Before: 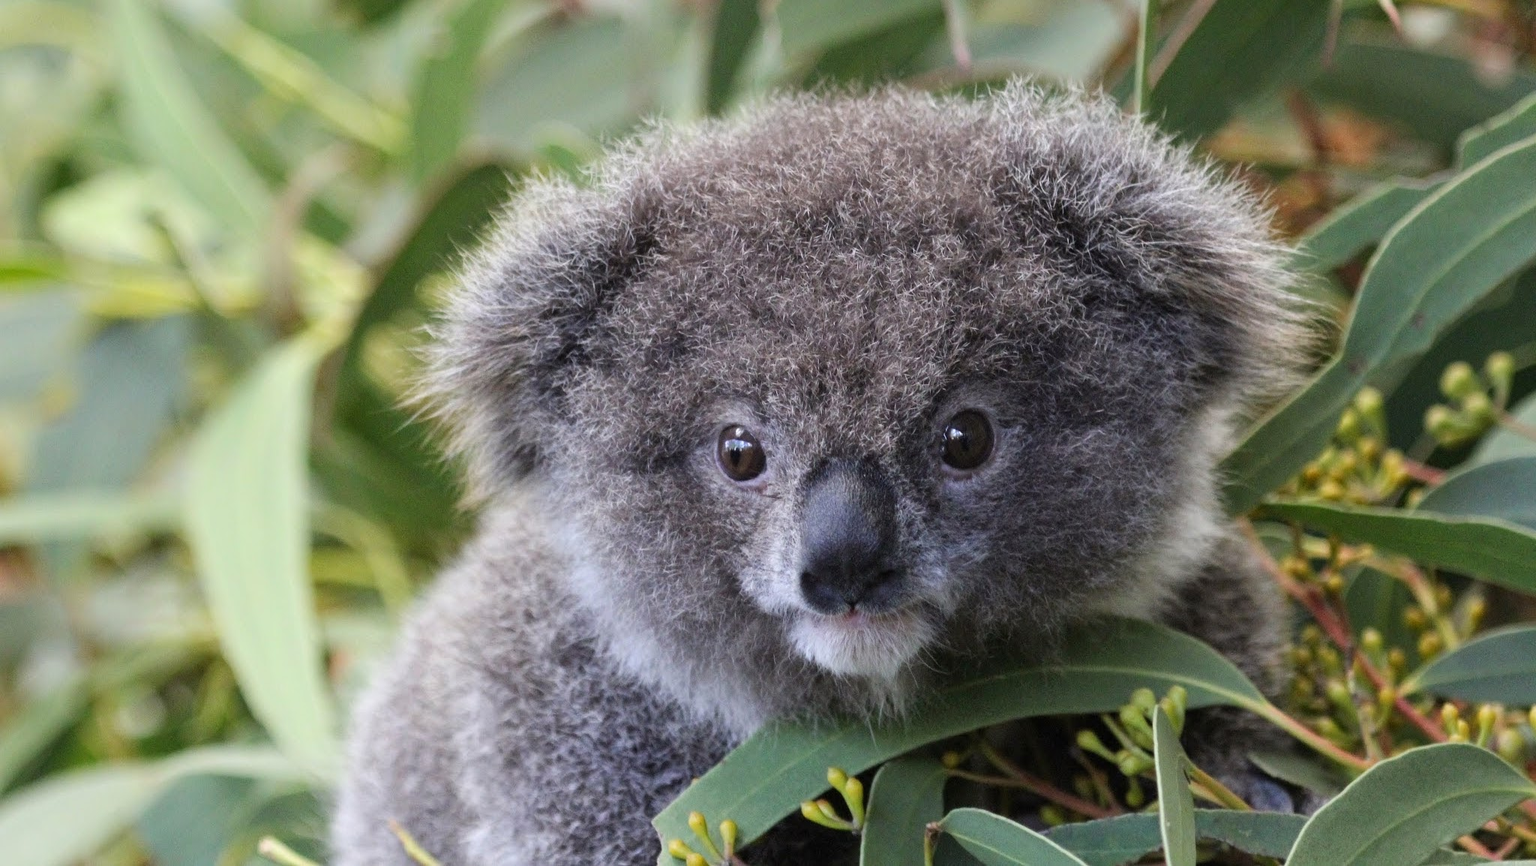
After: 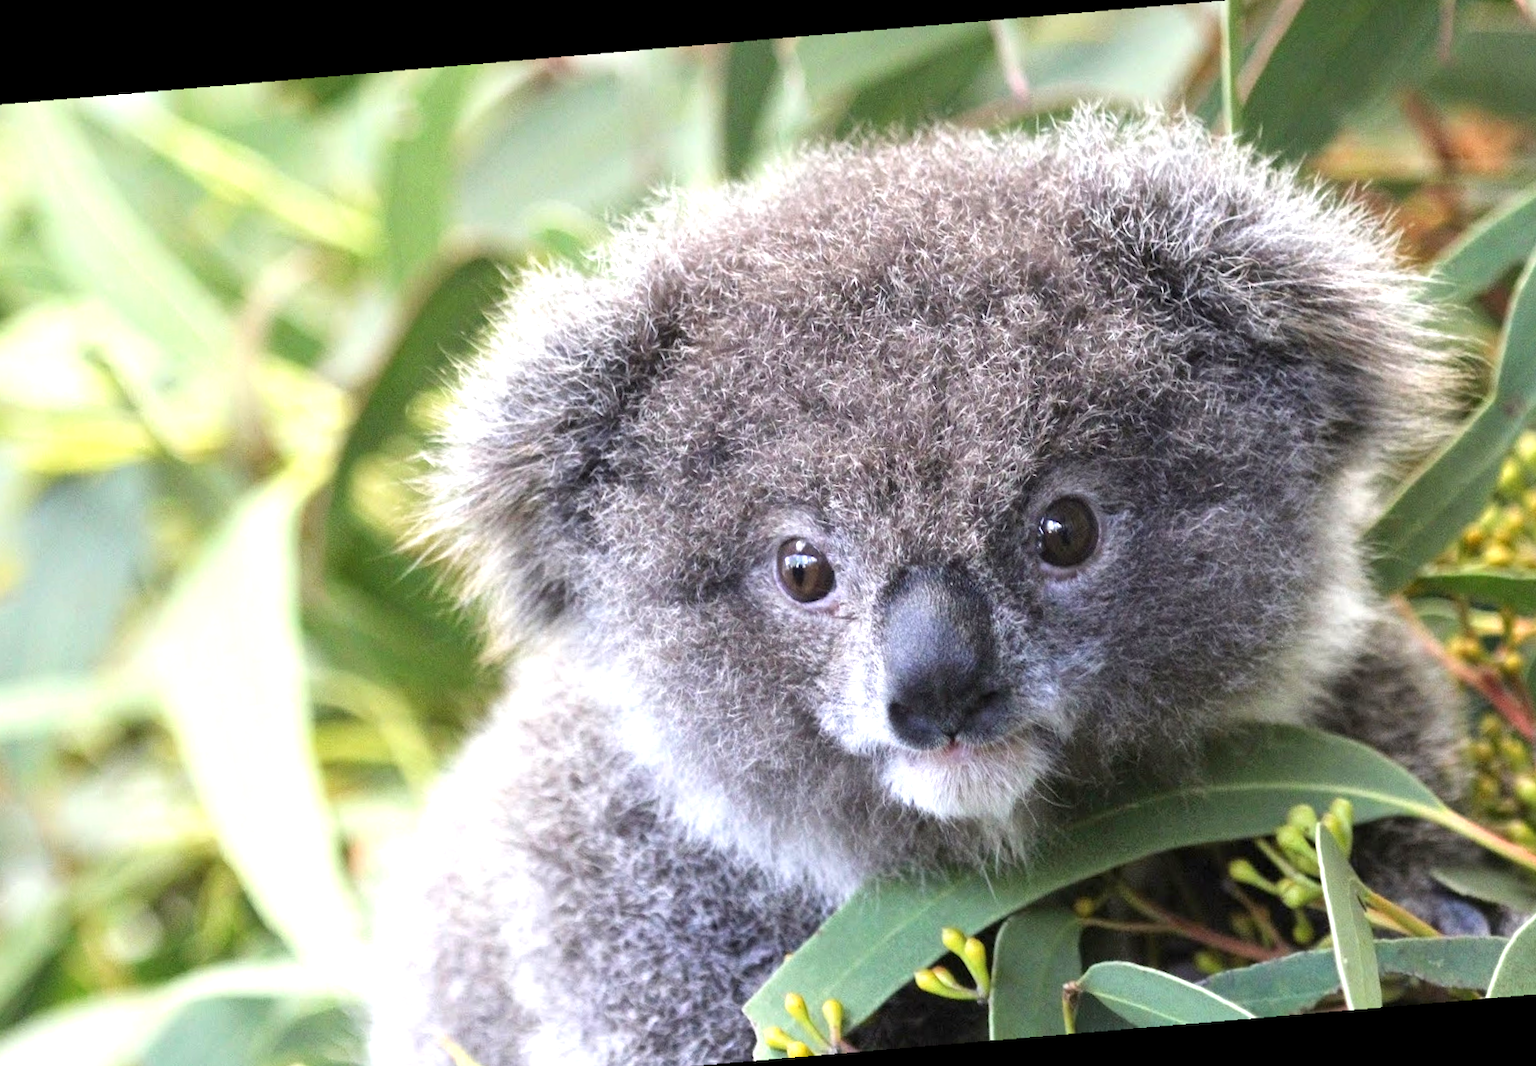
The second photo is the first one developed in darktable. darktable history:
exposure: exposure 1 EV, compensate highlight preservation false
crop and rotate: angle 1°, left 4.281%, top 0.642%, right 11.383%, bottom 2.486%
rotate and perspective: rotation -4.2°, shear 0.006, automatic cropping off
